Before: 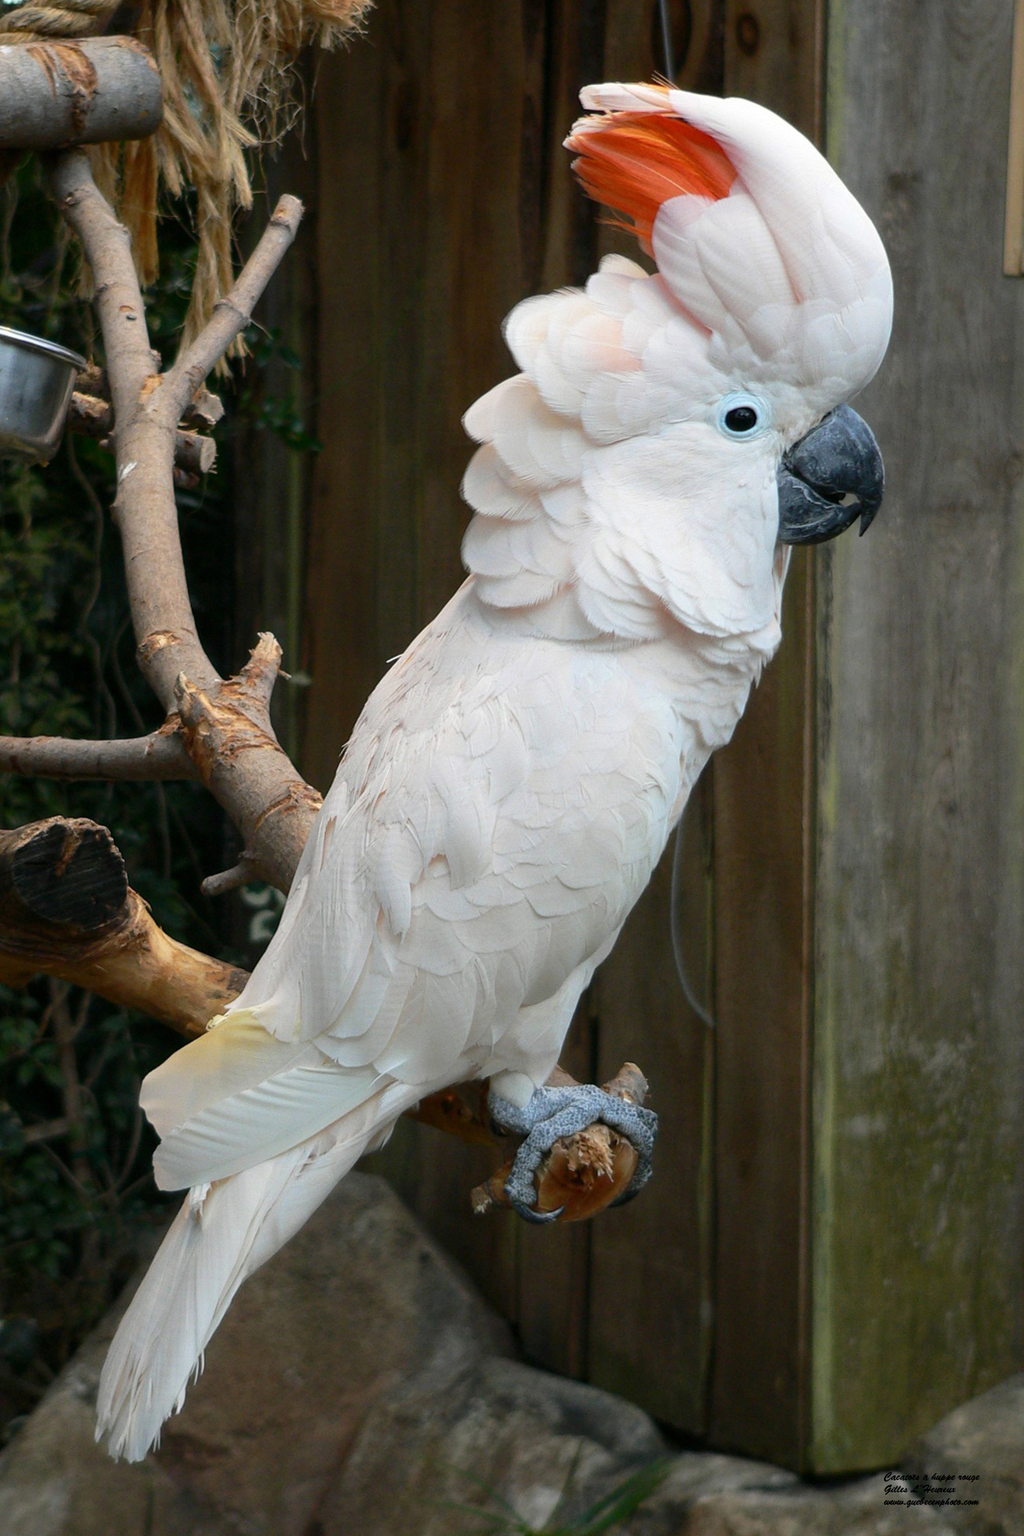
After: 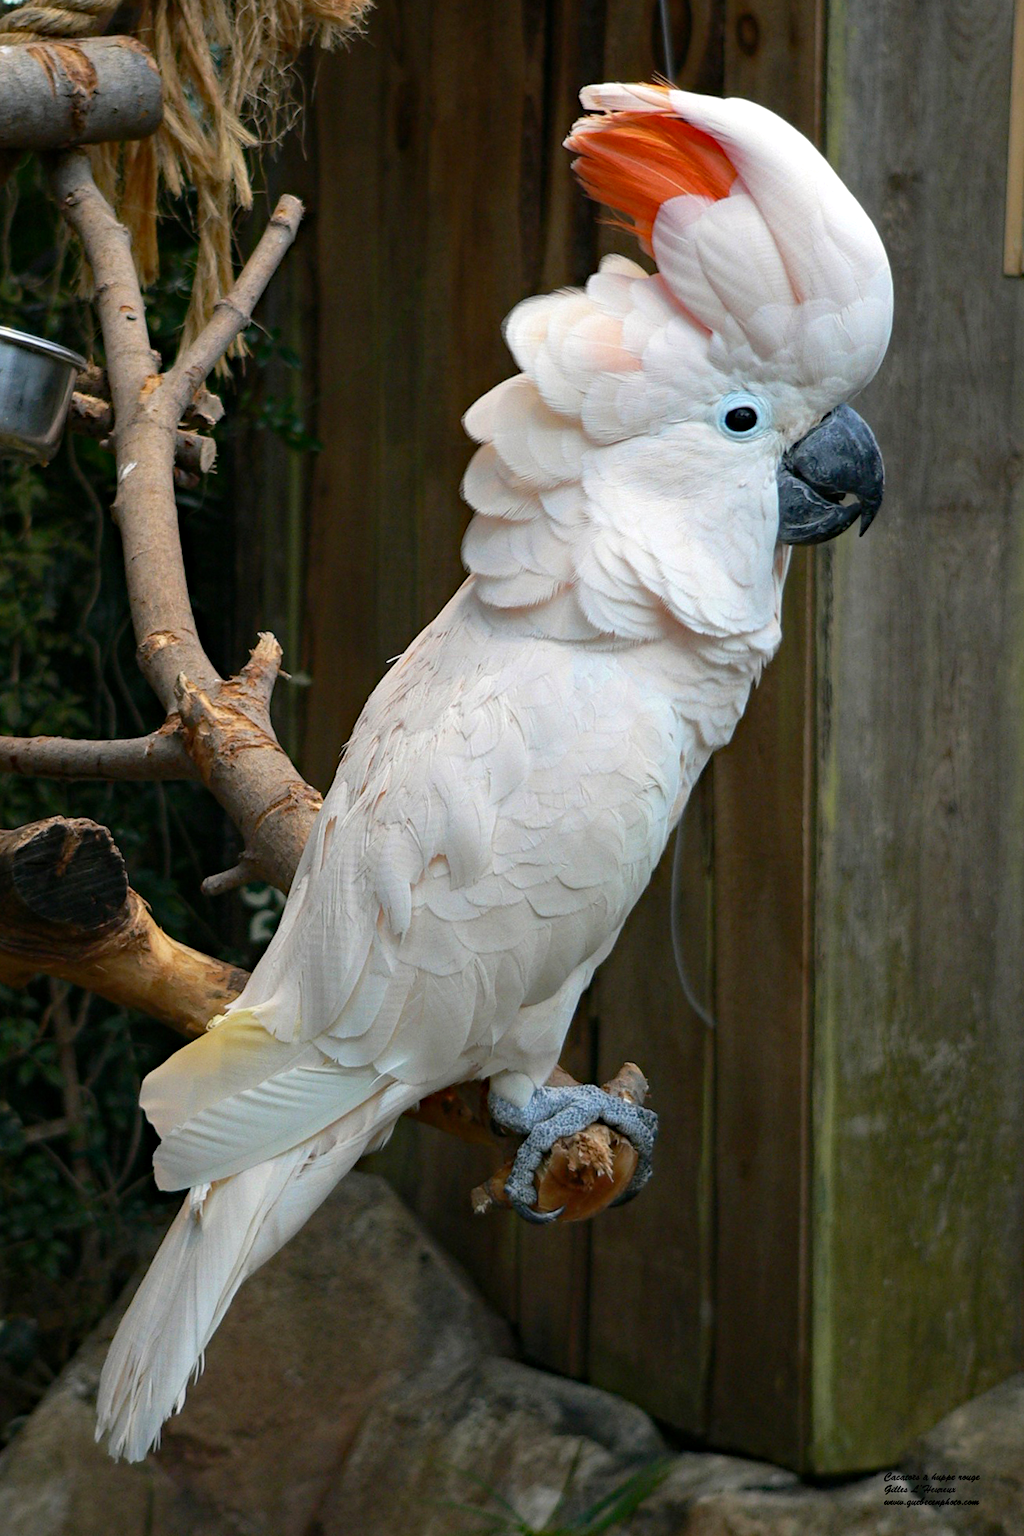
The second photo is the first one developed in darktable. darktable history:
haze removal: strength 0.292, distance 0.254, compatibility mode true, adaptive false
